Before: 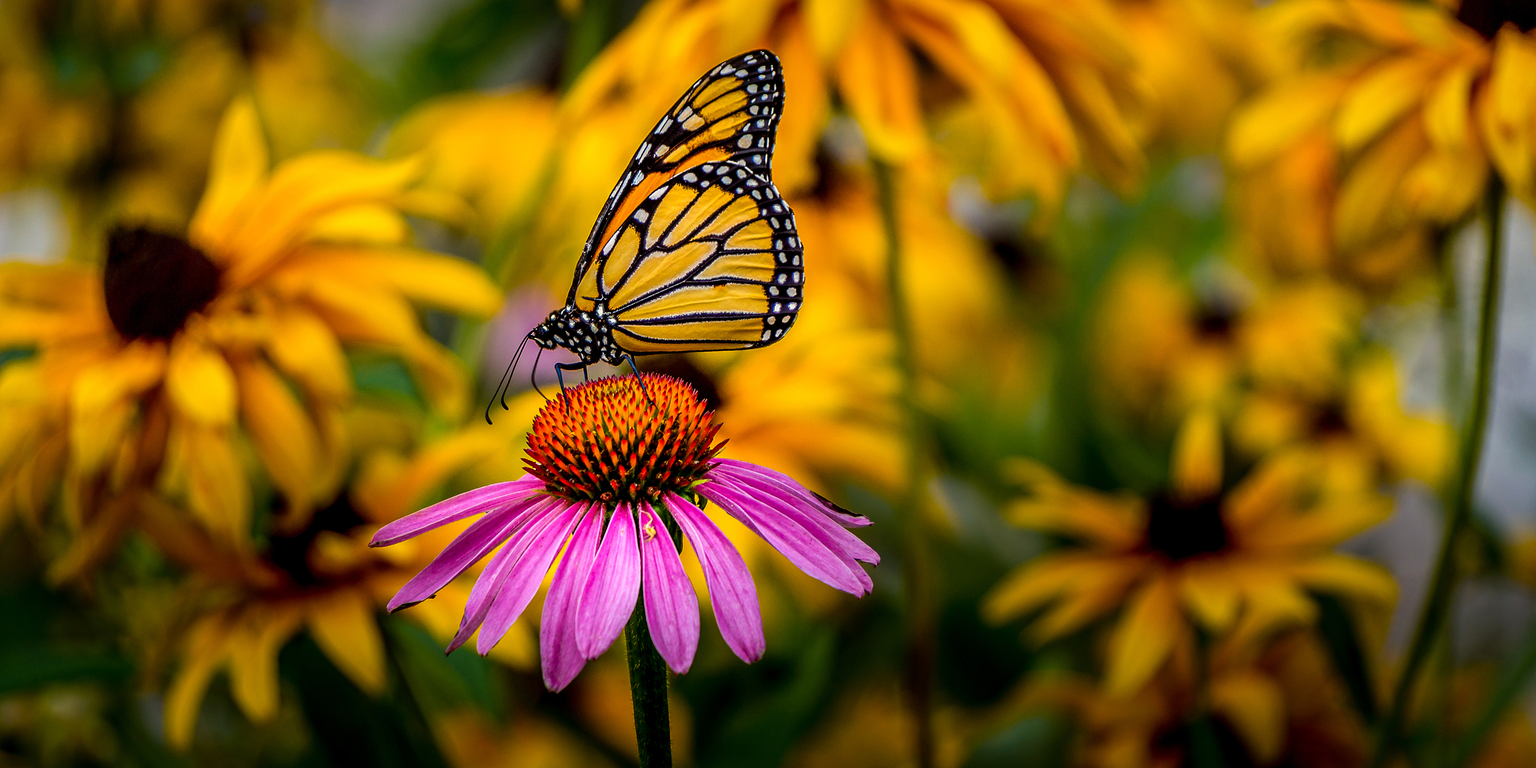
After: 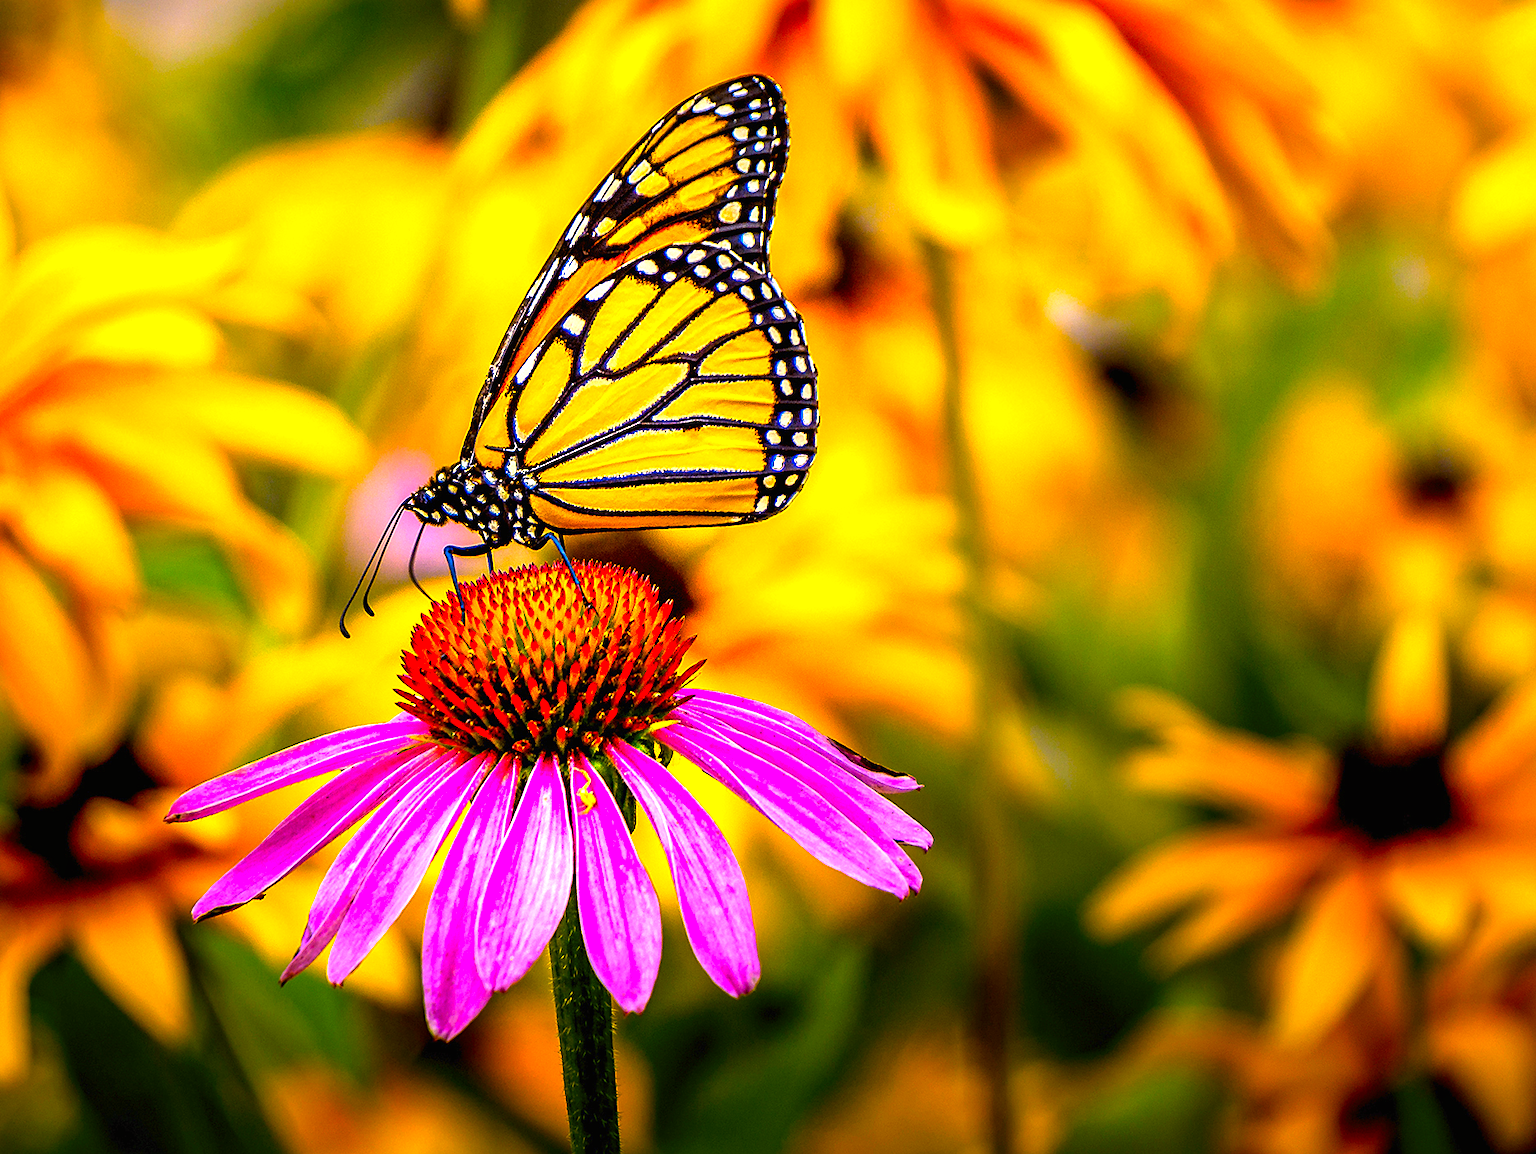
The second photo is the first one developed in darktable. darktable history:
color contrast: green-magenta contrast 1.12, blue-yellow contrast 1.95, unbound 0
sharpen: radius 1.458, amount 0.398, threshold 1.271
color correction: highlights a* 11.96, highlights b* 11.58
exposure: black level correction 0, exposure 1.45 EV, compensate exposure bias true, compensate highlight preservation false
crop: left 16.899%, right 16.556%
contrast brightness saturation: saturation -0.05
shadows and highlights: shadows 25, highlights -25
vibrance: on, module defaults
